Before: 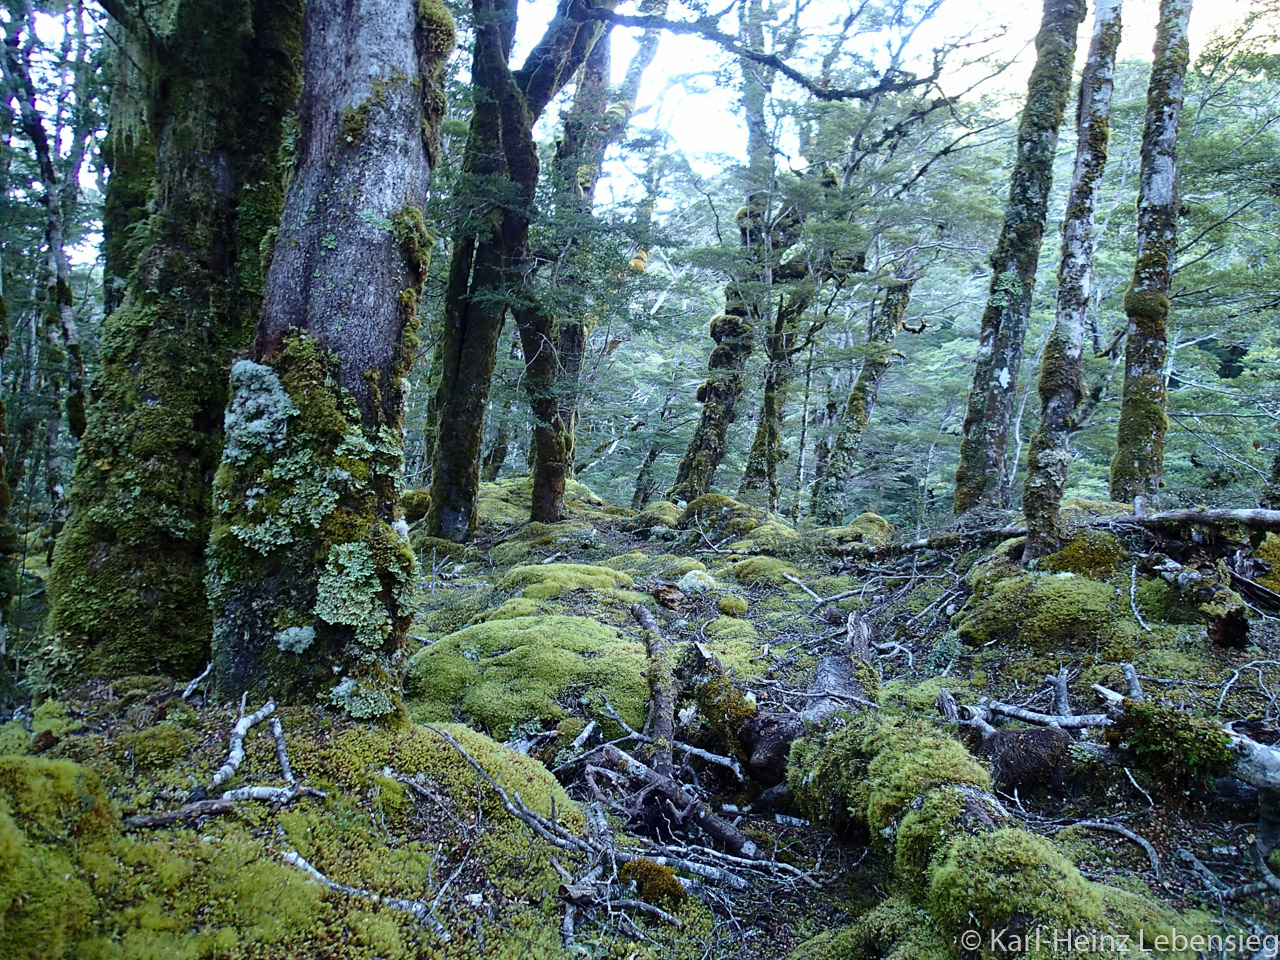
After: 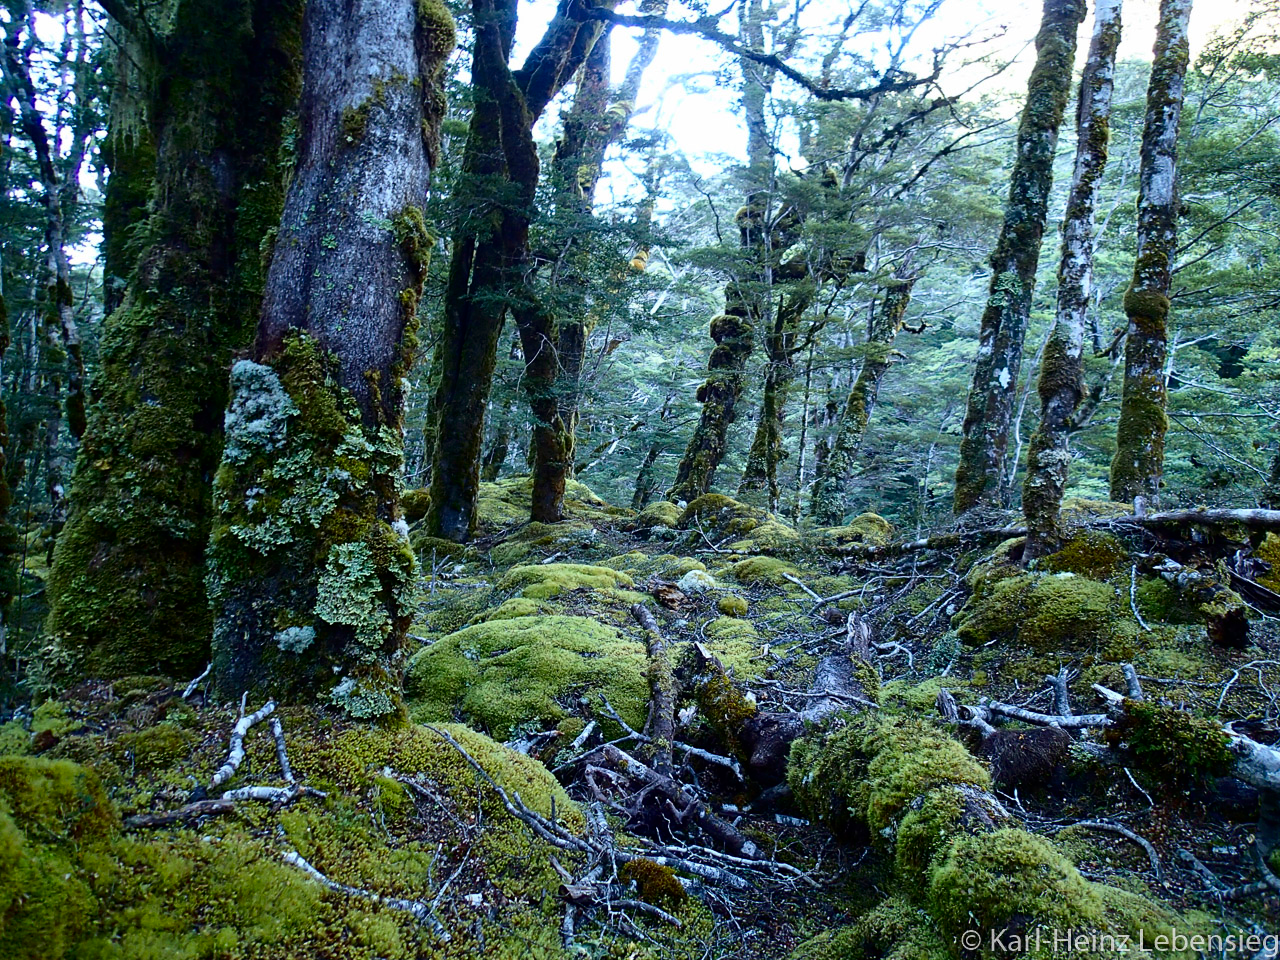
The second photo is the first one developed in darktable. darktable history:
contrast brightness saturation: contrast 0.119, brightness -0.124, saturation 0.201
